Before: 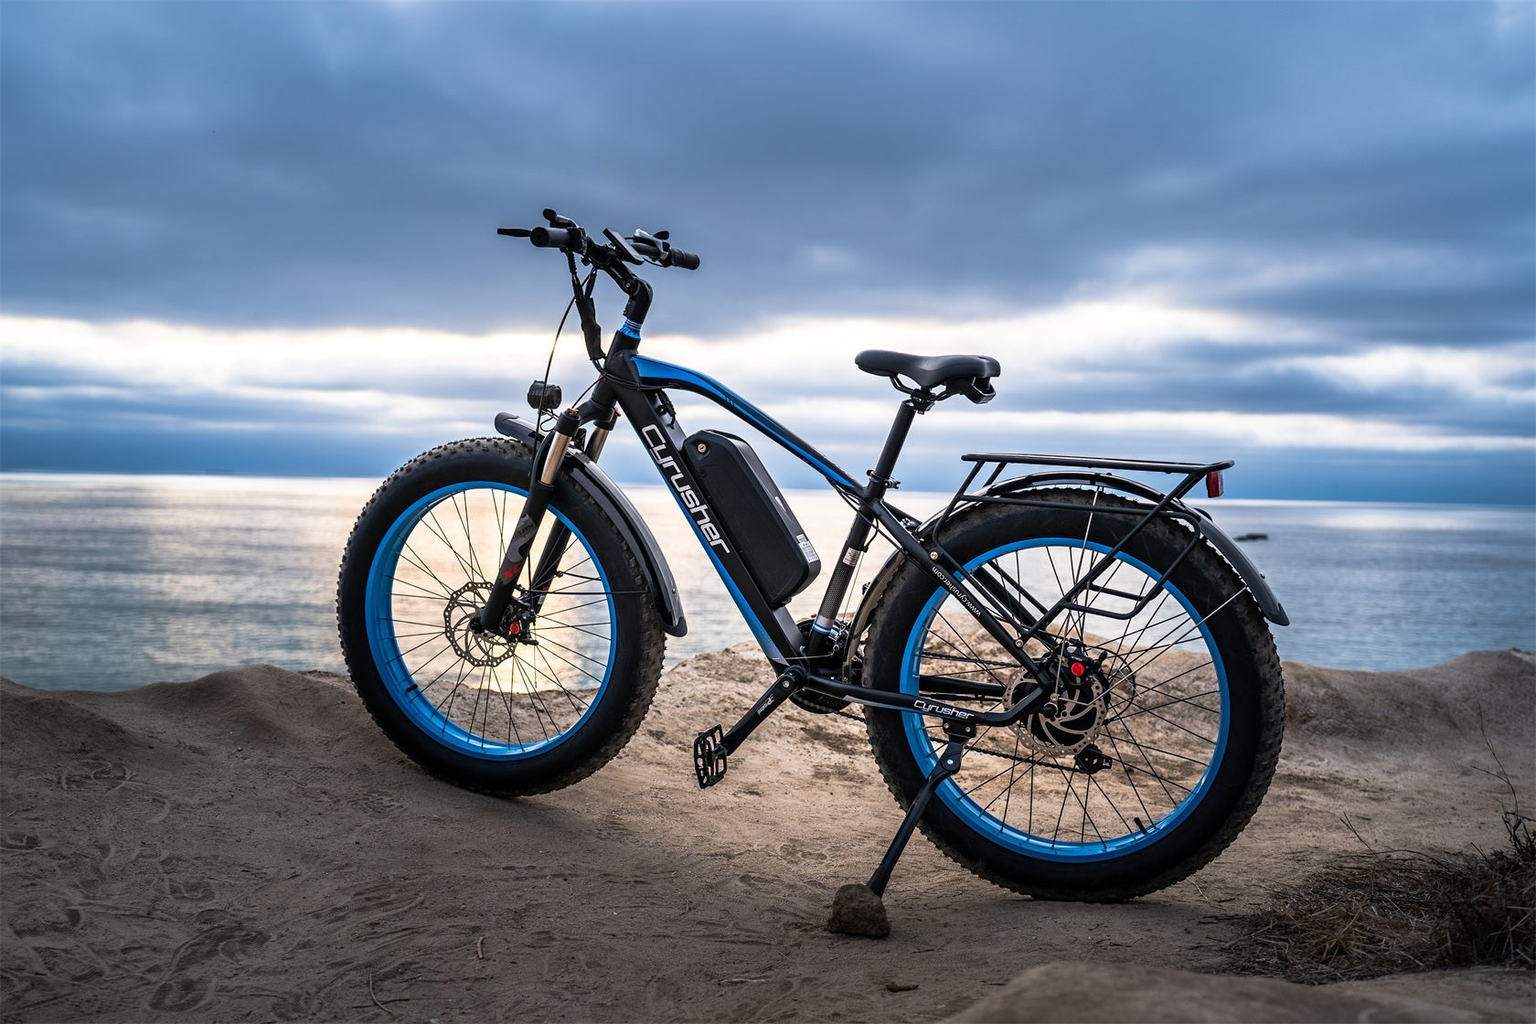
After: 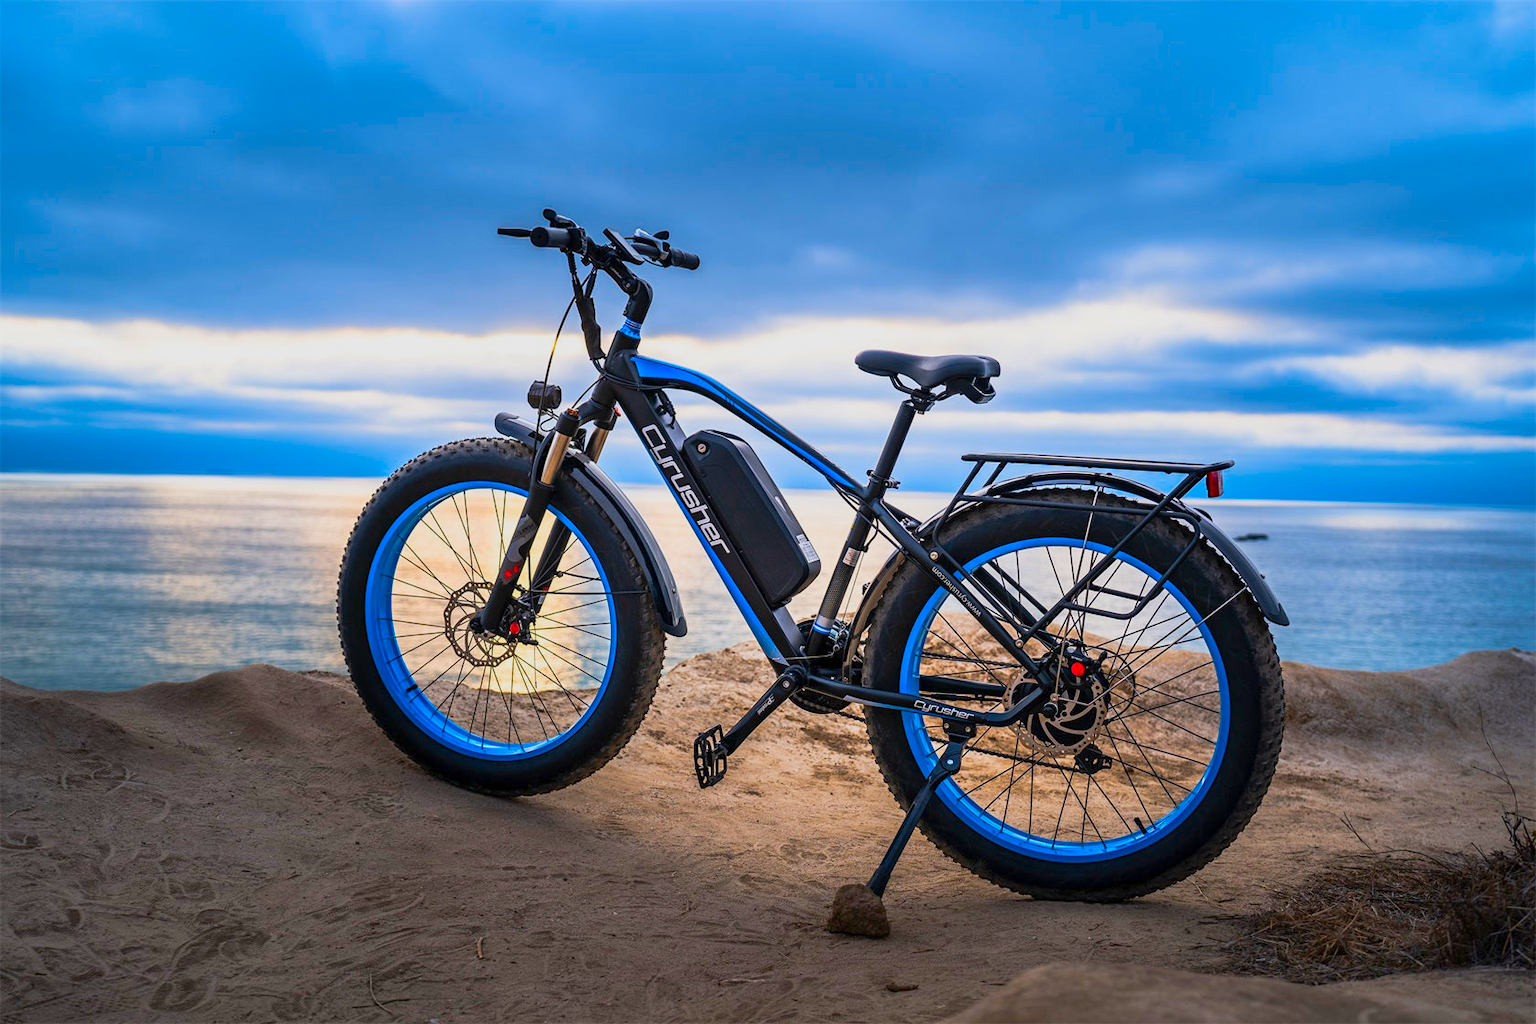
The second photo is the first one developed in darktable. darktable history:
color balance: contrast -15%
exposure: compensate highlight preservation false
color correction: saturation 2.15
